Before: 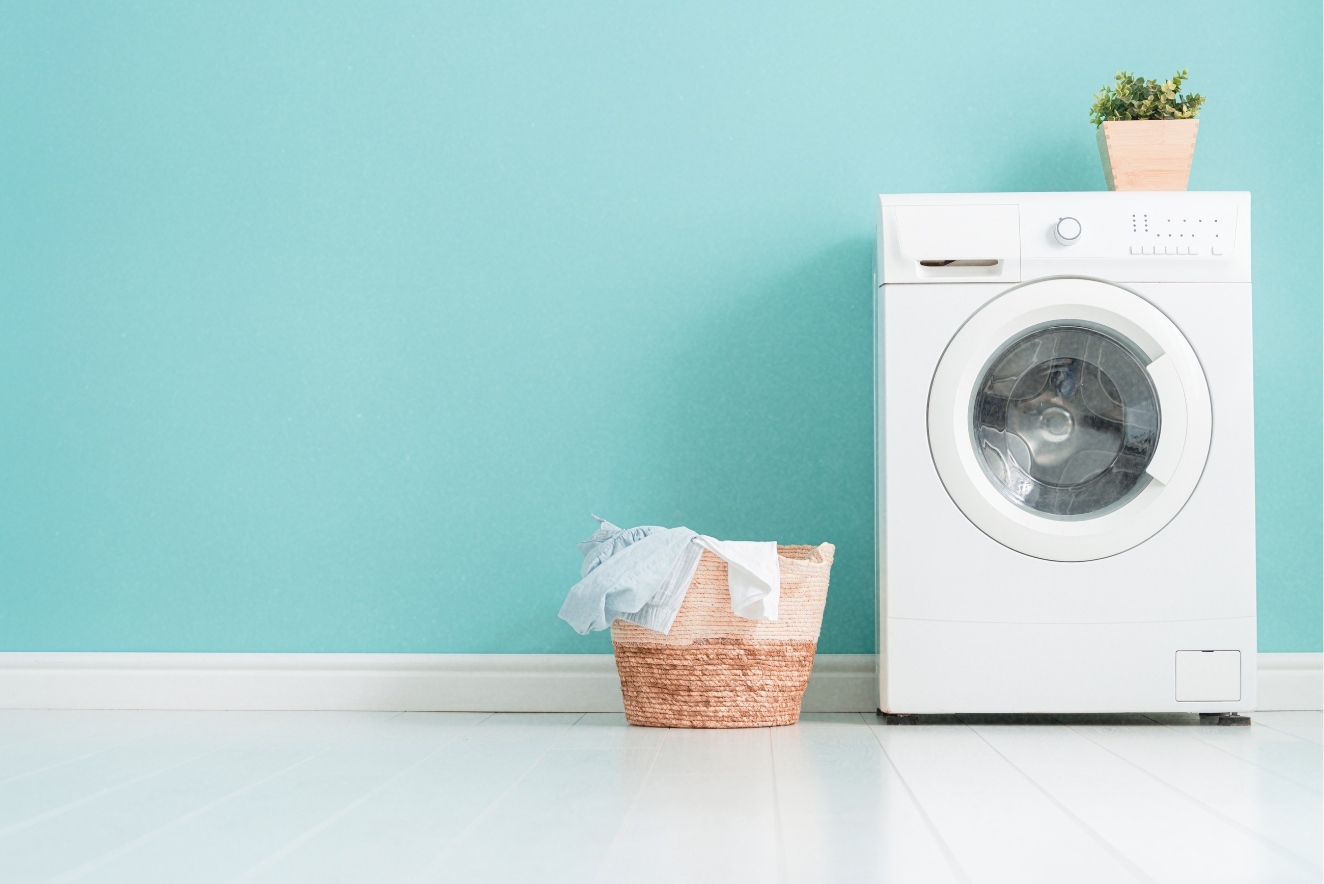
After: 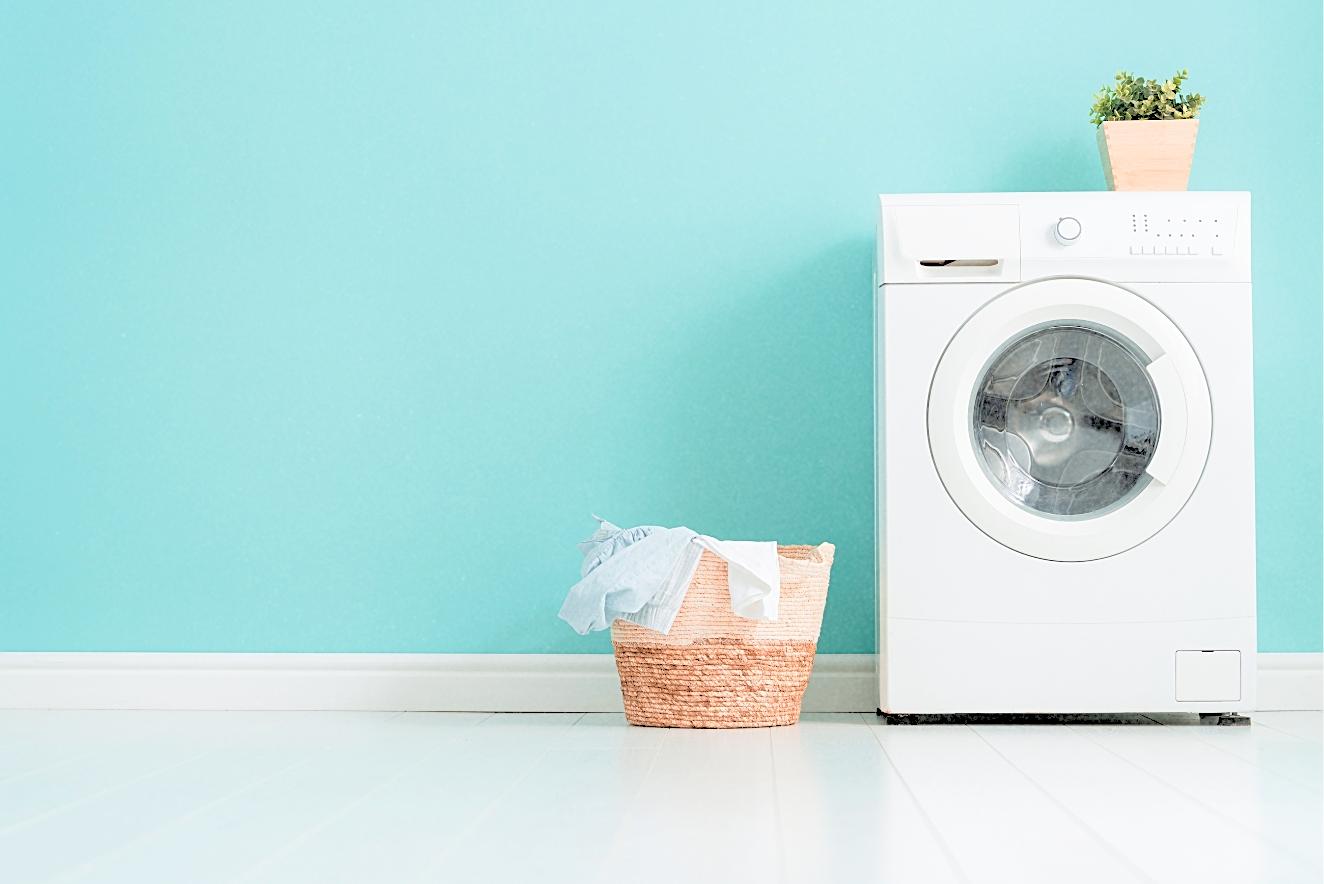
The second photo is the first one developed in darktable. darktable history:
rgb levels: levels [[0.027, 0.429, 0.996], [0, 0.5, 1], [0, 0.5, 1]]
sharpen: on, module defaults
